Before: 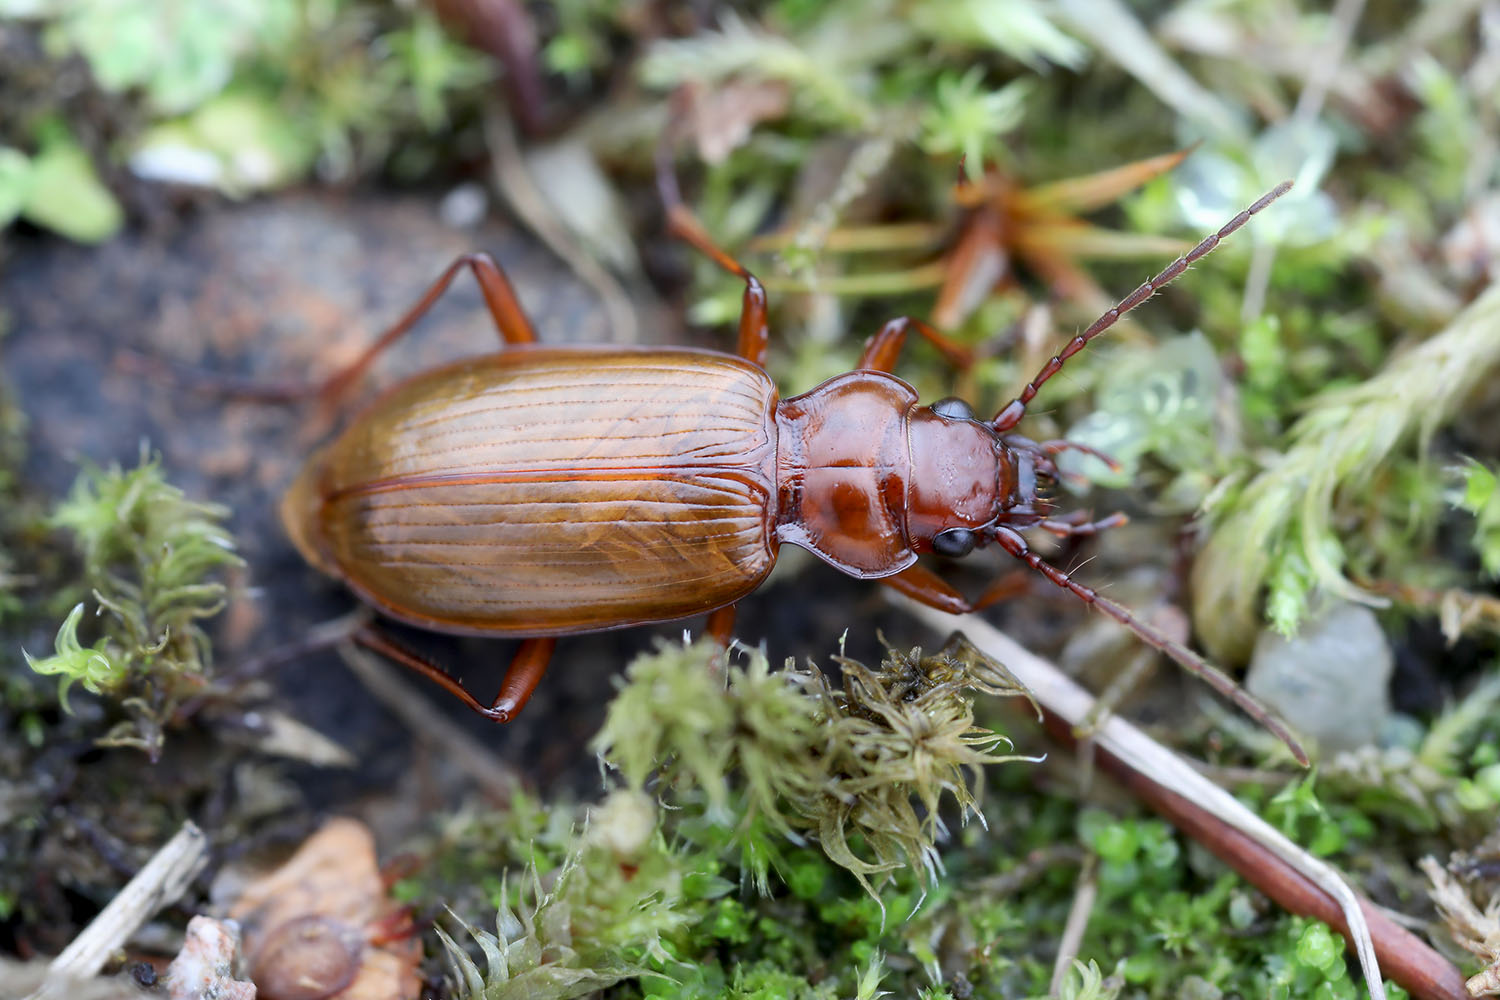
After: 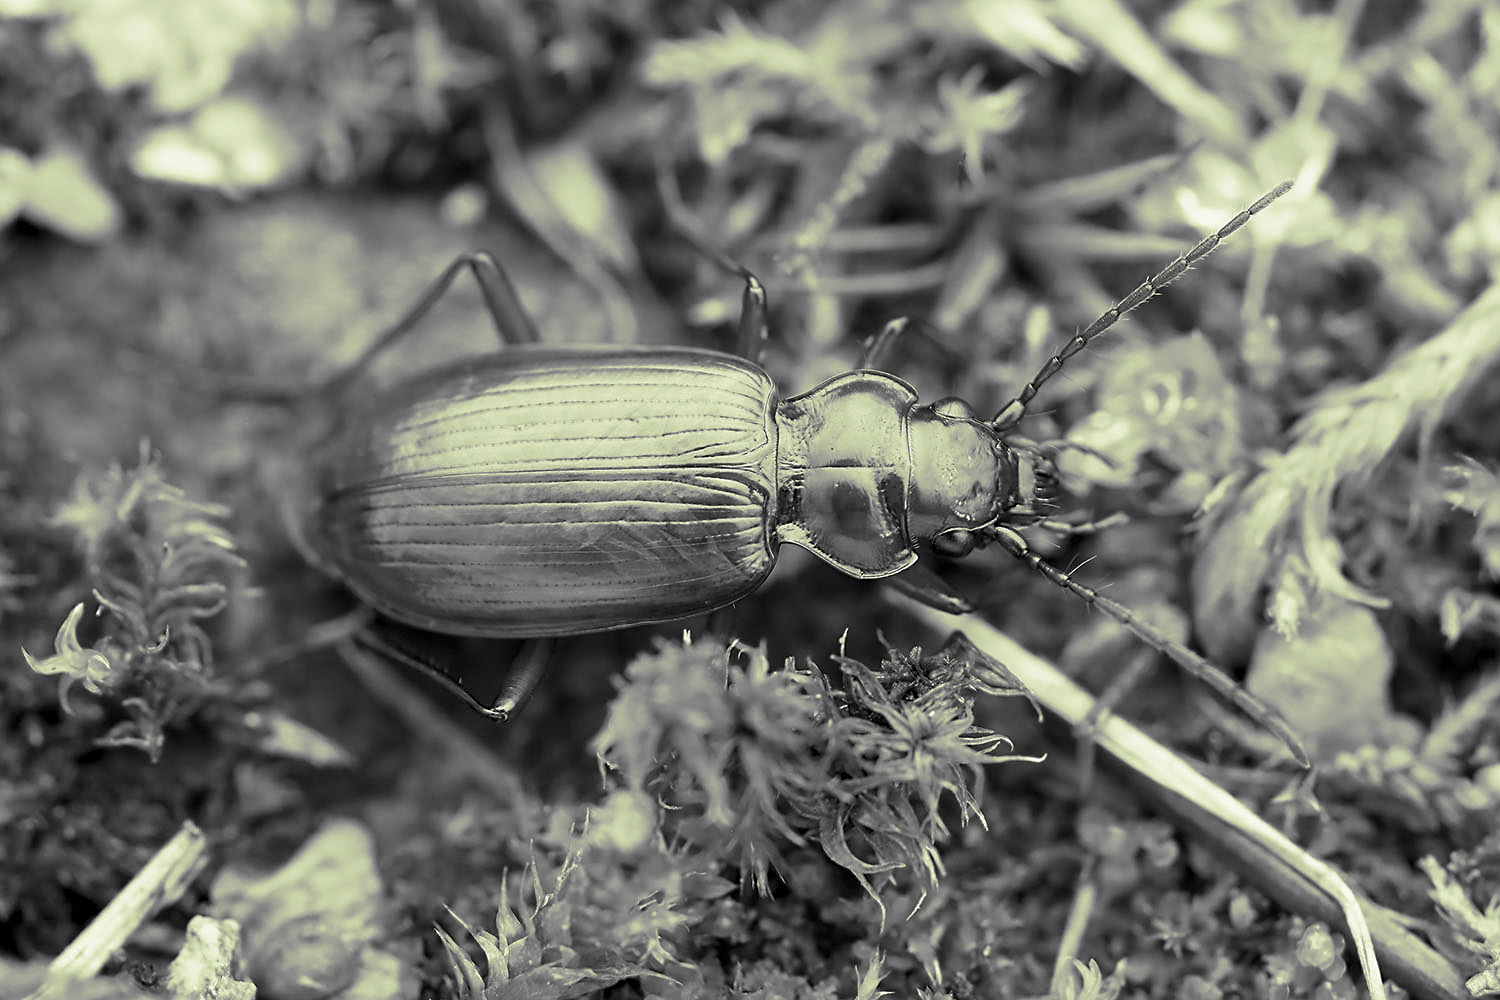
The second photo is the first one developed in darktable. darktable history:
color calibration: output gray [0.23, 0.37, 0.4, 0], gray › normalize channels true, illuminant same as pipeline (D50), adaptation XYZ, x 0.346, y 0.359, gamut compression 0
sharpen: on, module defaults
split-toning: shadows › hue 290.82°, shadows › saturation 0.34, highlights › saturation 0.38, balance 0, compress 50%
color correction: saturation 0.5
